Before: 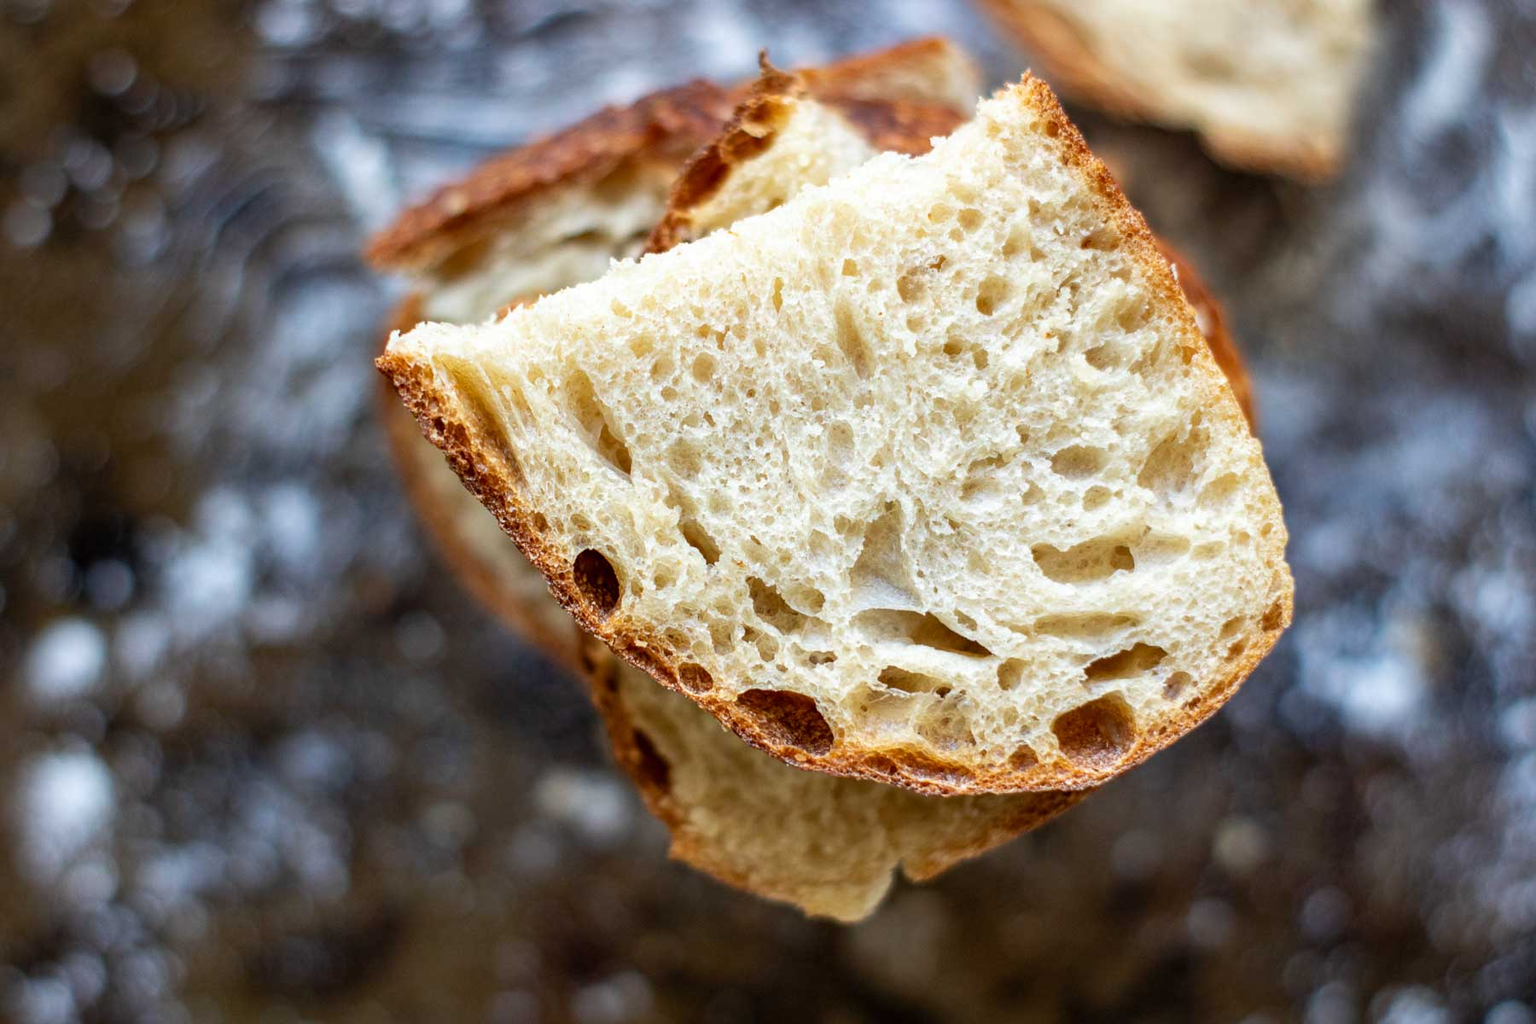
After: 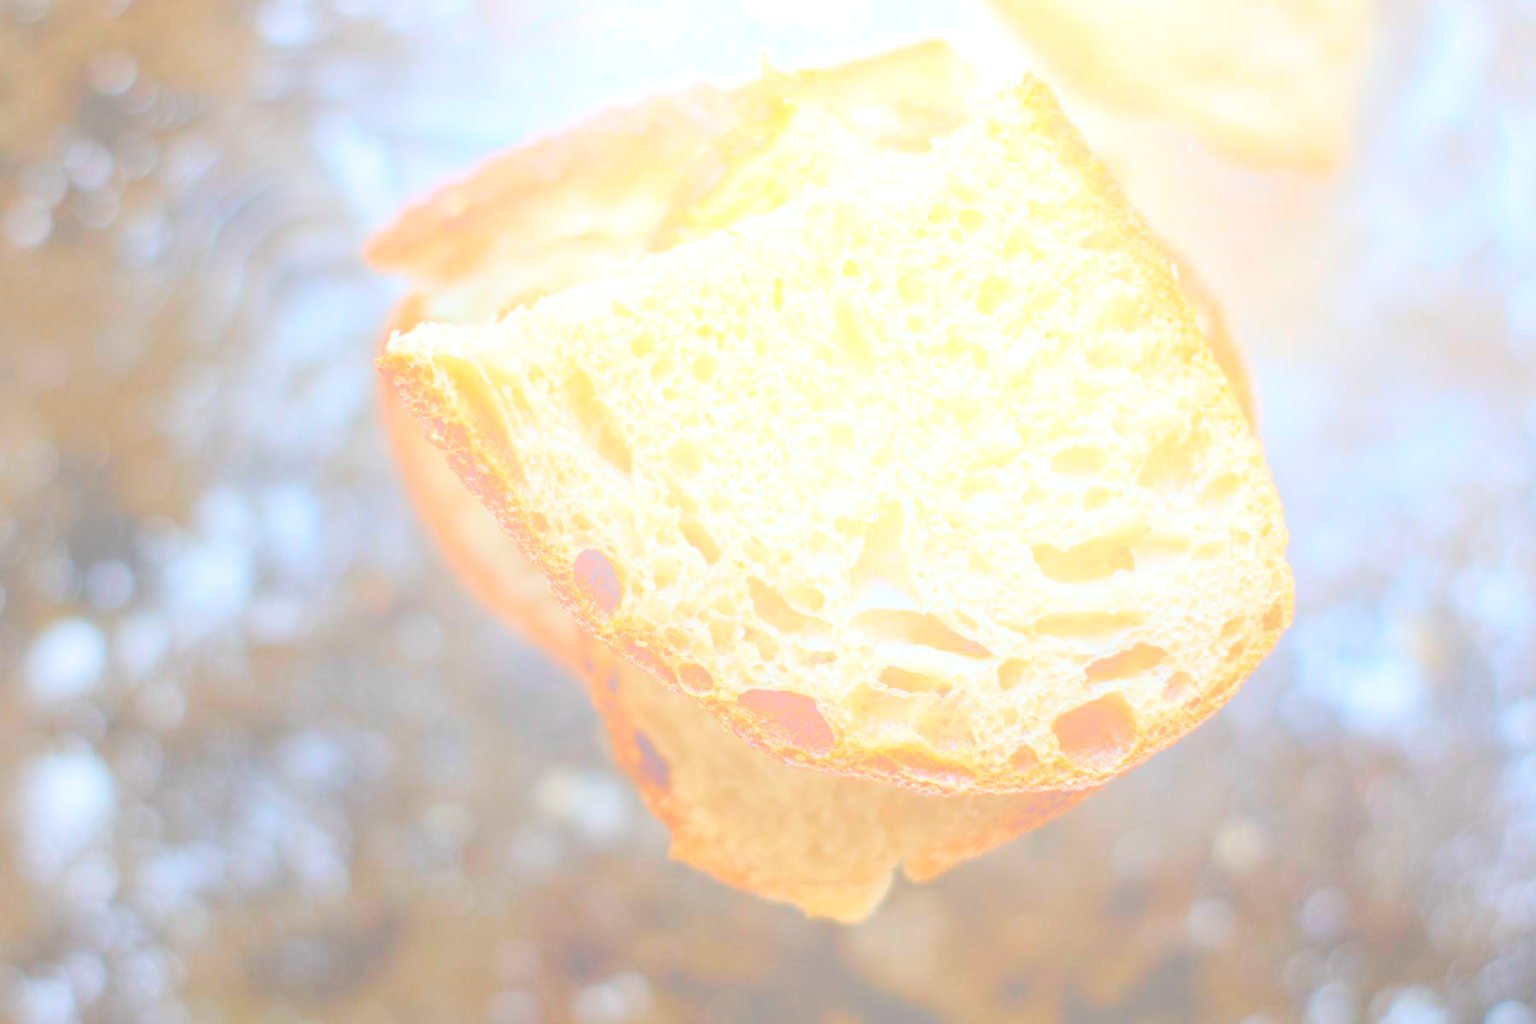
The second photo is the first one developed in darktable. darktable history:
shadows and highlights: radius 133.83, soften with gaussian
bloom: size 70%, threshold 25%, strength 70%
